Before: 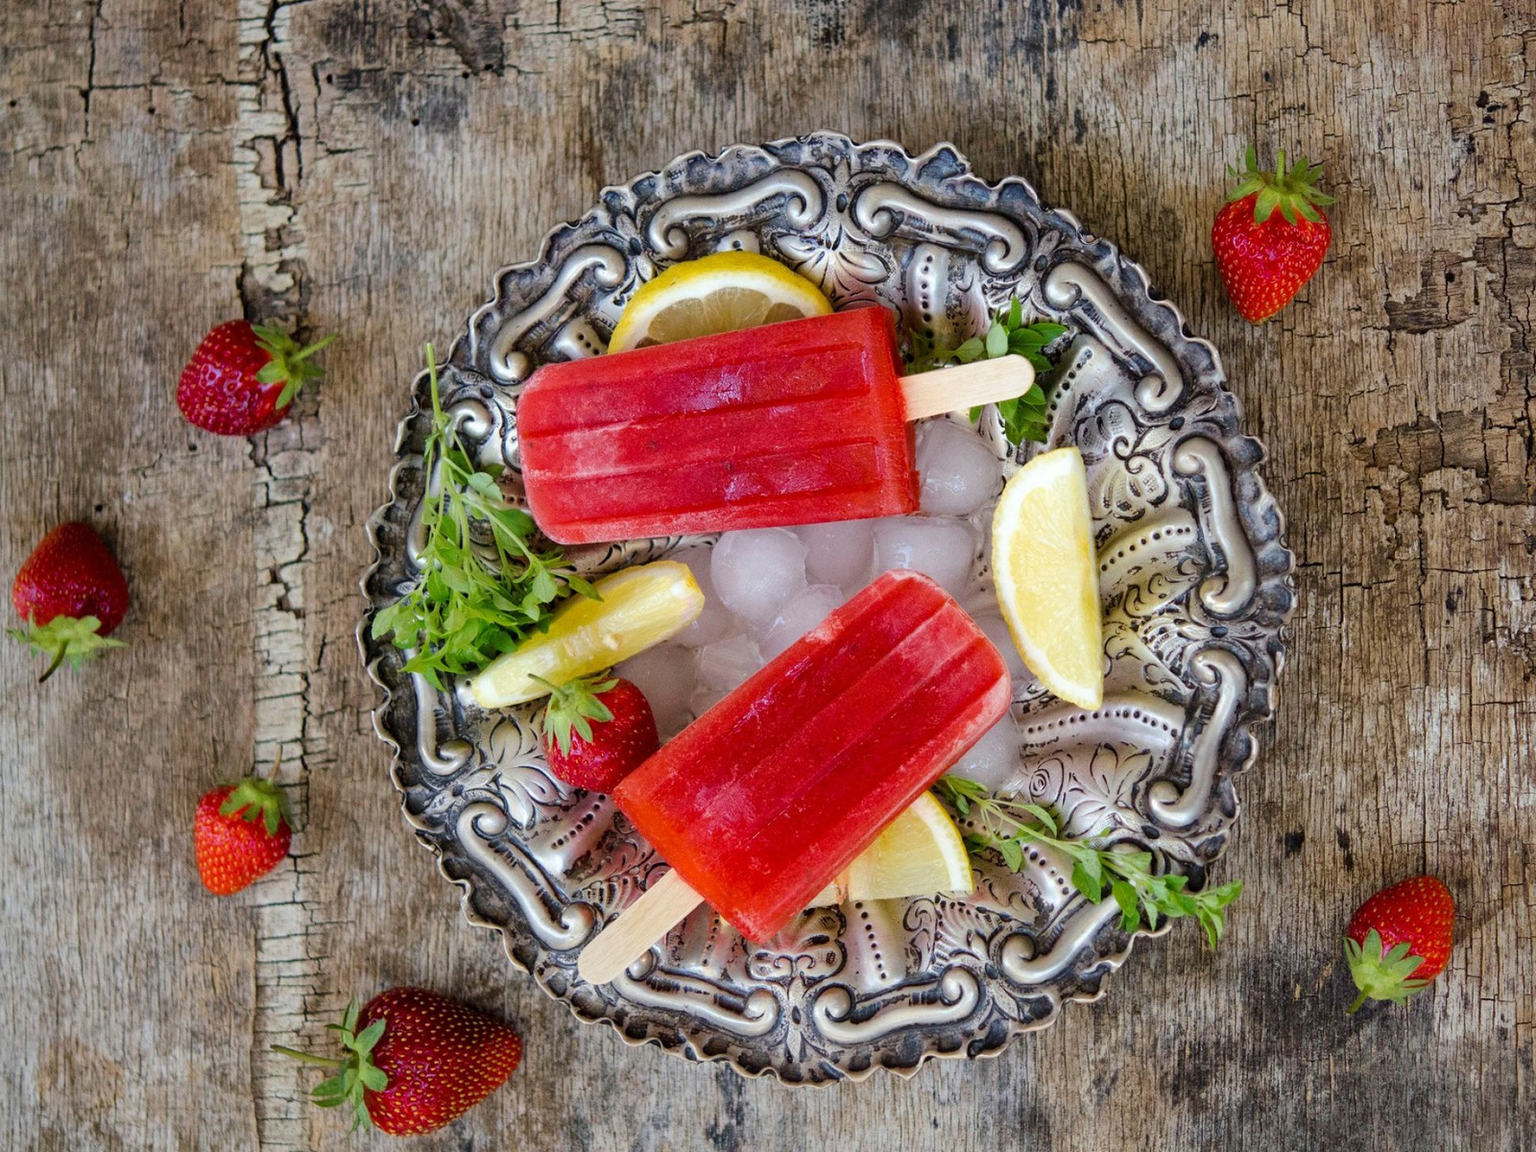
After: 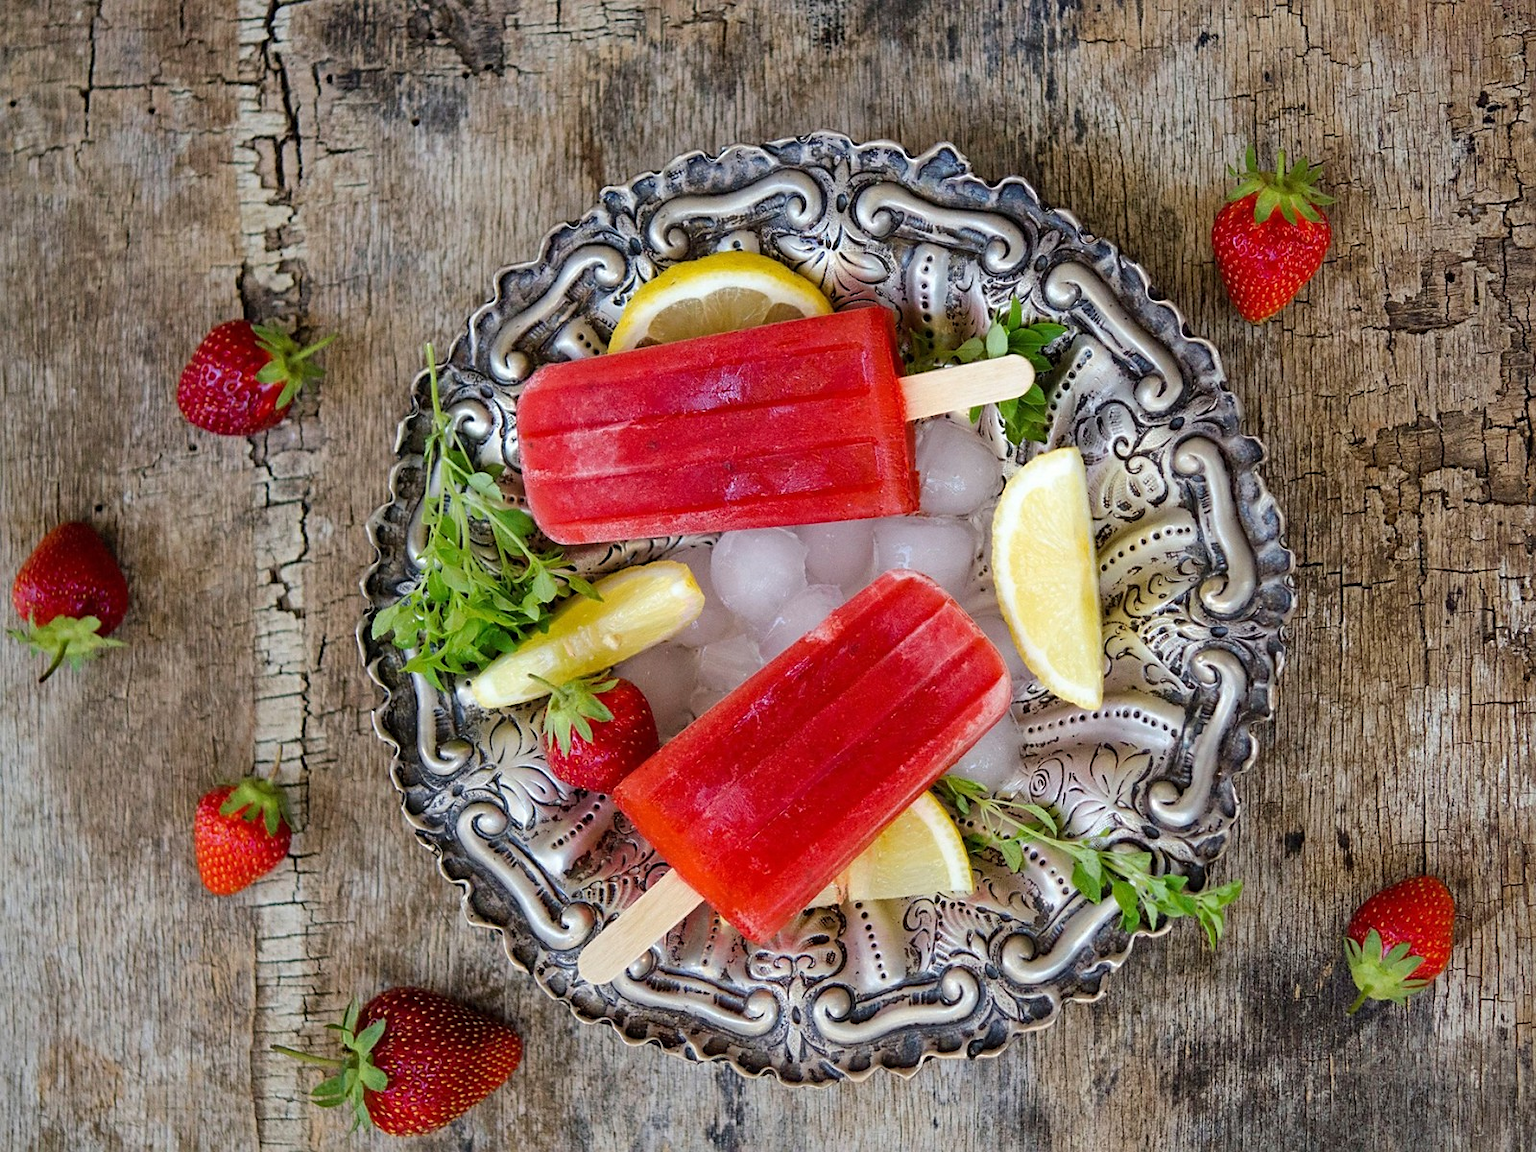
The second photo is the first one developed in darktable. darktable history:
sharpen: radius 1.884, amount 0.401, threshold 1.602
